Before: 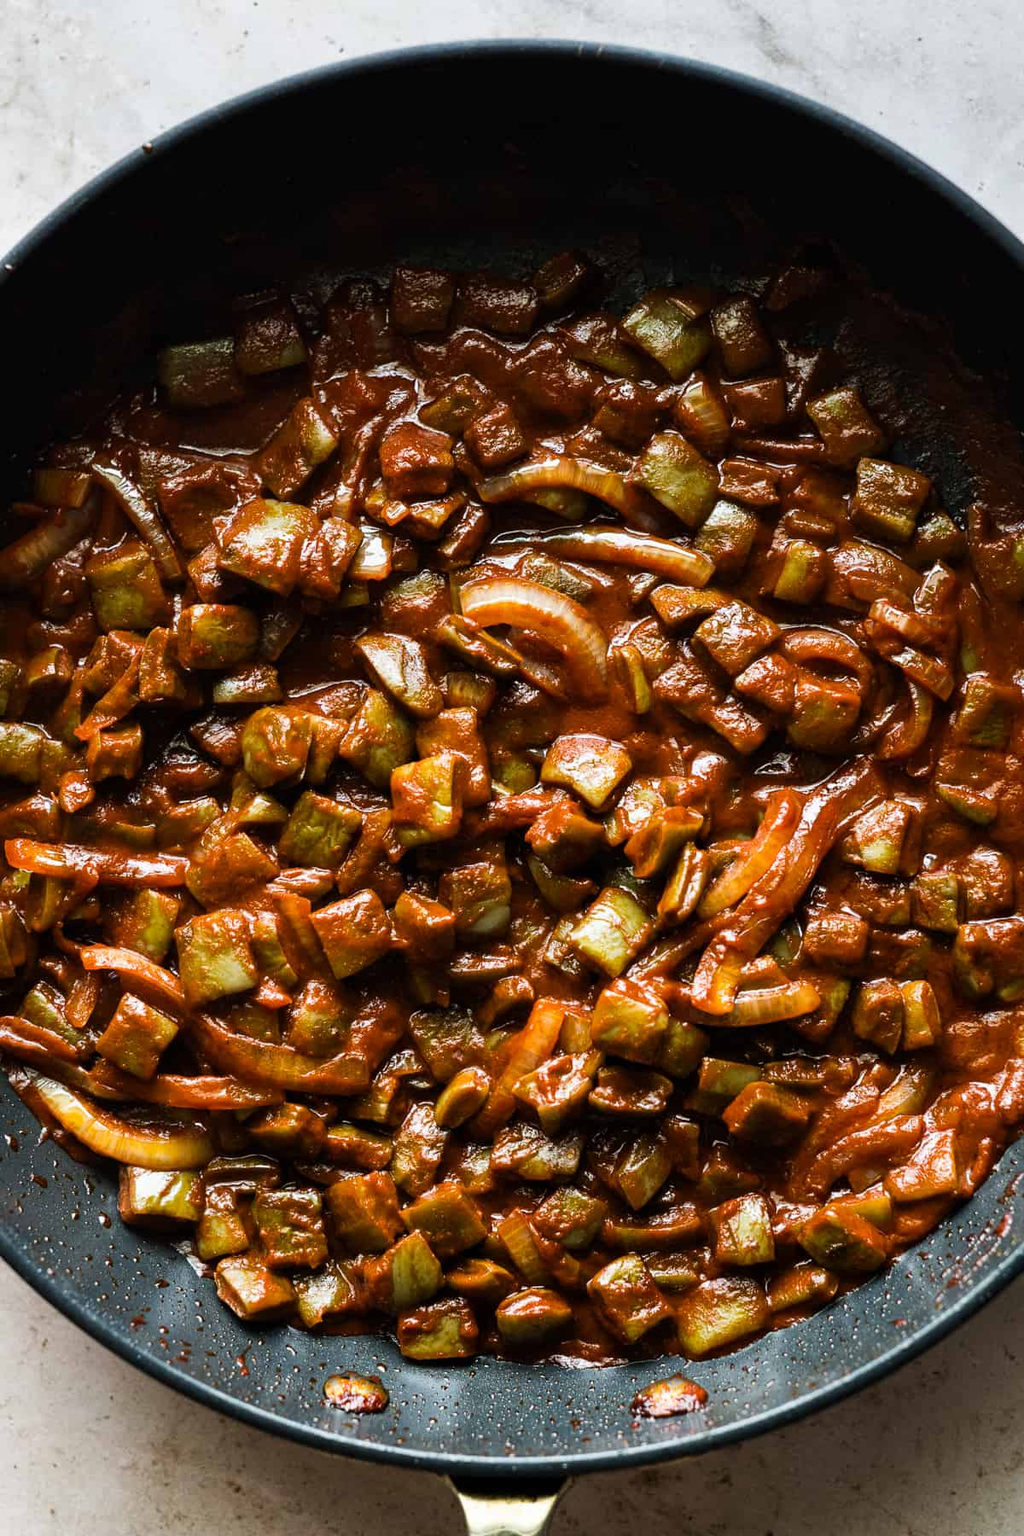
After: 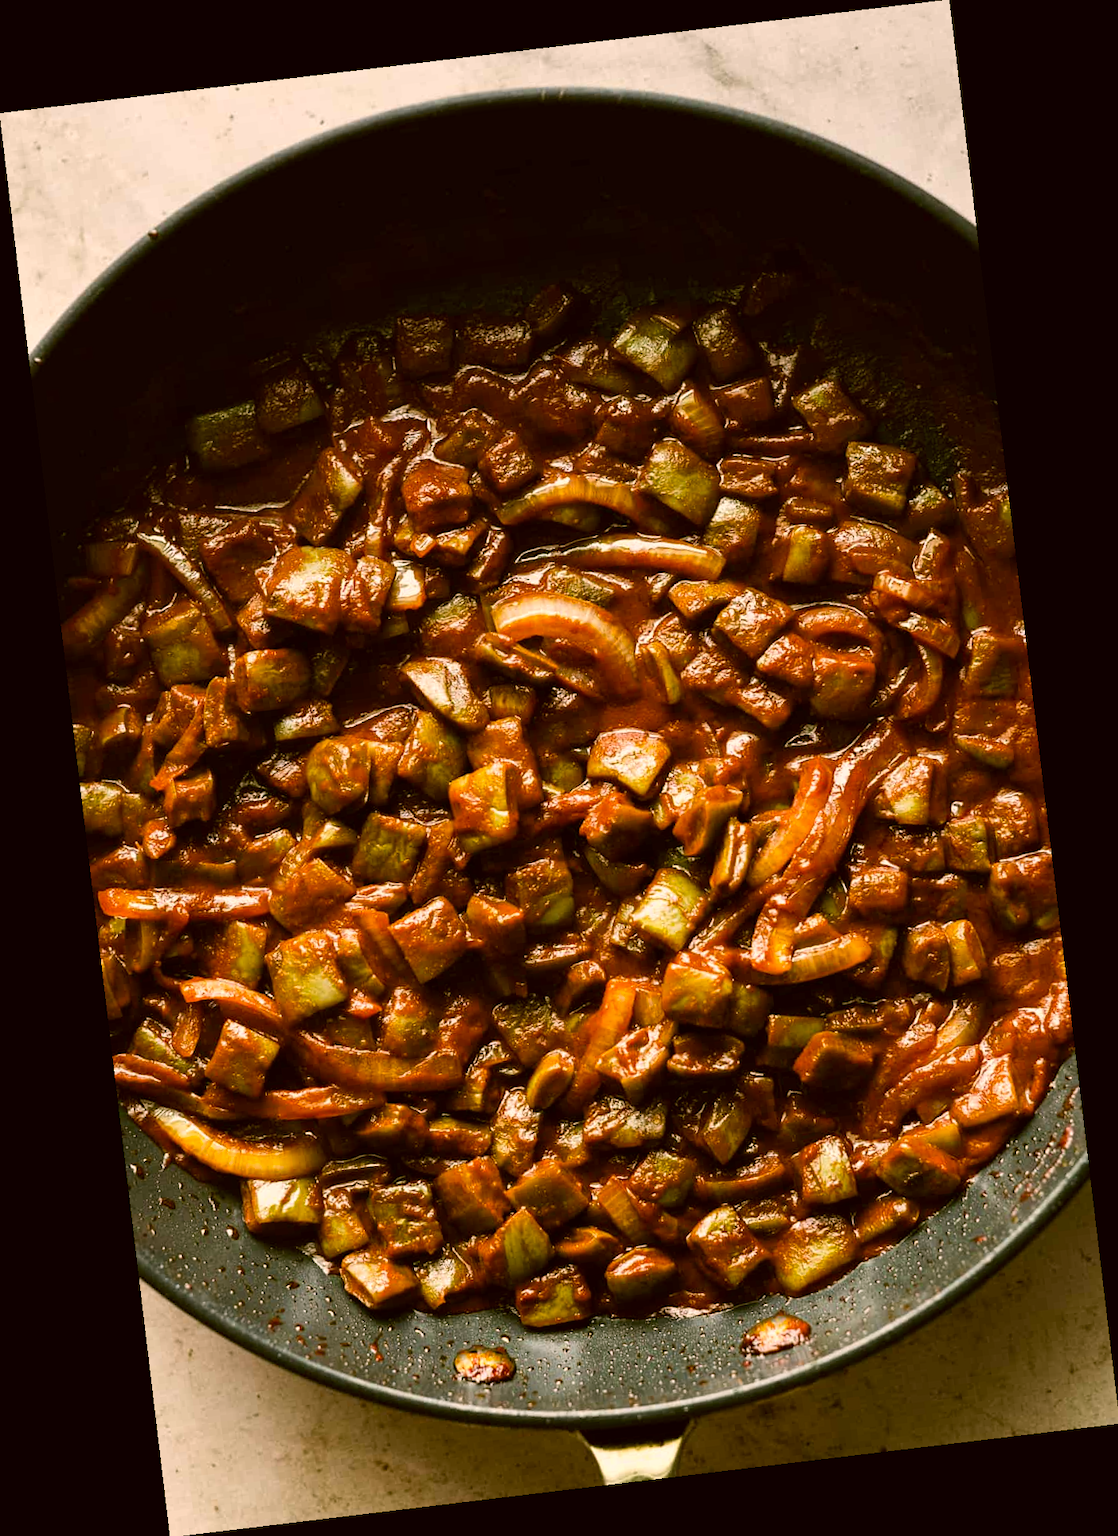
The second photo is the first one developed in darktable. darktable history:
rotate and perspective: rotation -6.83°, automatic cropping off
color correction: highlights a* 8.98, highlights b* 15.09, shadows a* -0.49, shadows b* 26.52
color balance rgb: on, module defaults
